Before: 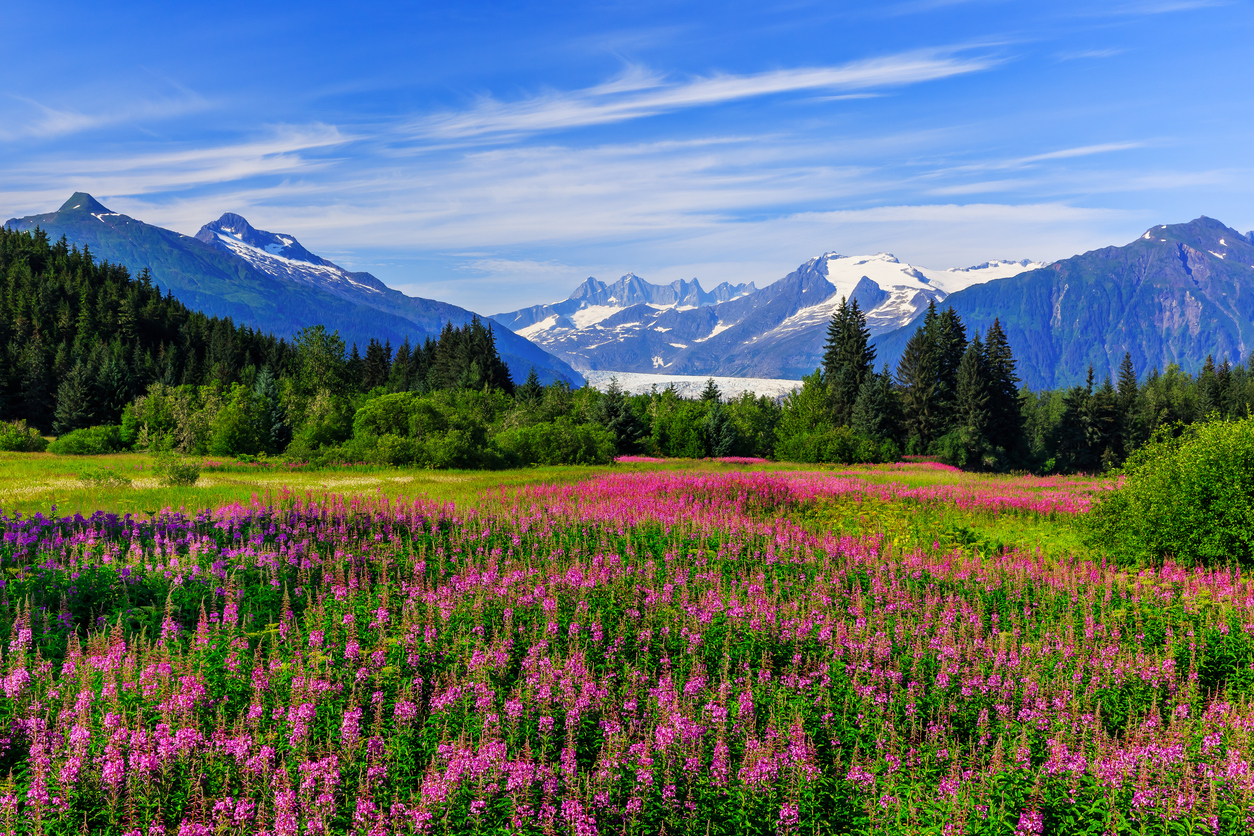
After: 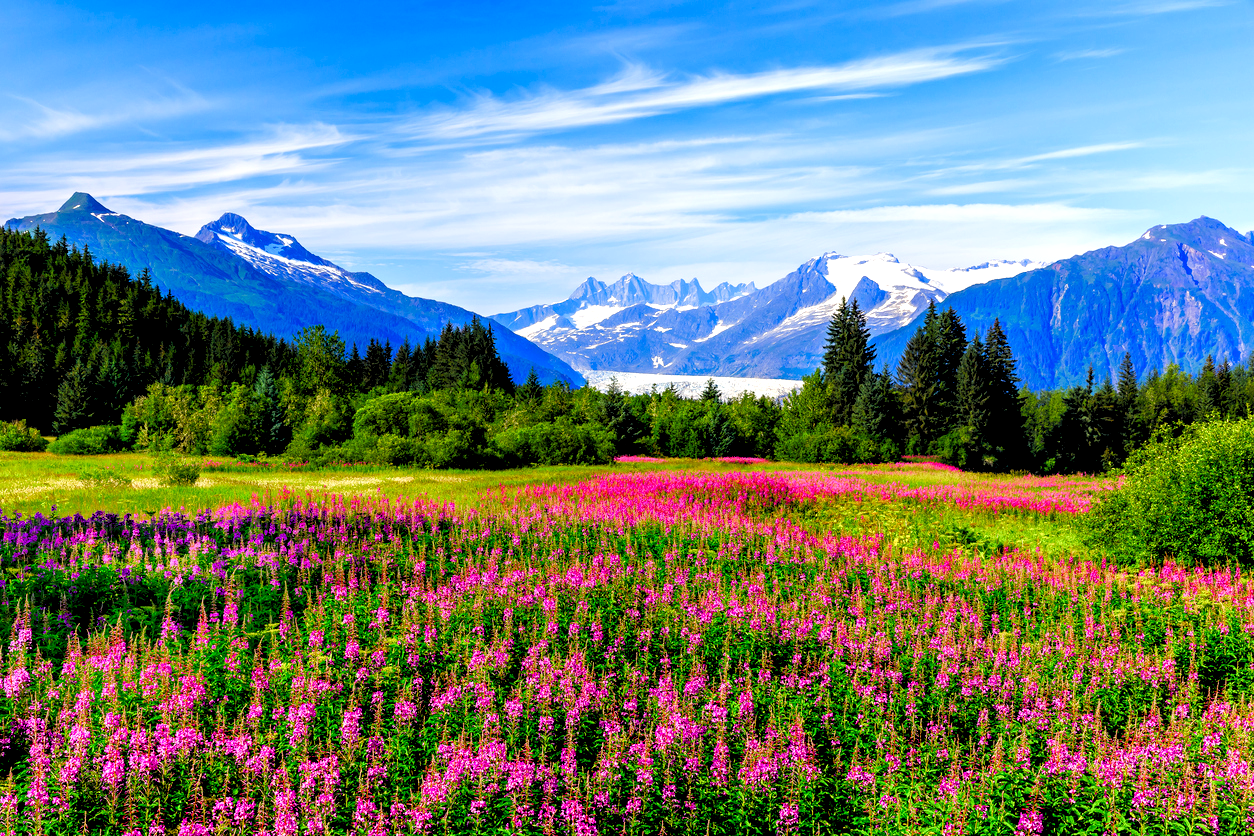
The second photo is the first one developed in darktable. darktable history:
rgb levels: levels [[0.013, 0.434, 0.89], [0, 0.5, 1], [0, 0.5, 1]]
color balance rgb: perceptual saturation grading › global saturation 25%, perceptual saturation grading › highlights -50%, perceptual saturation grading › shadows 30%, perceptual brilliance grading › global brilliance 12%, global vibrance 20%
